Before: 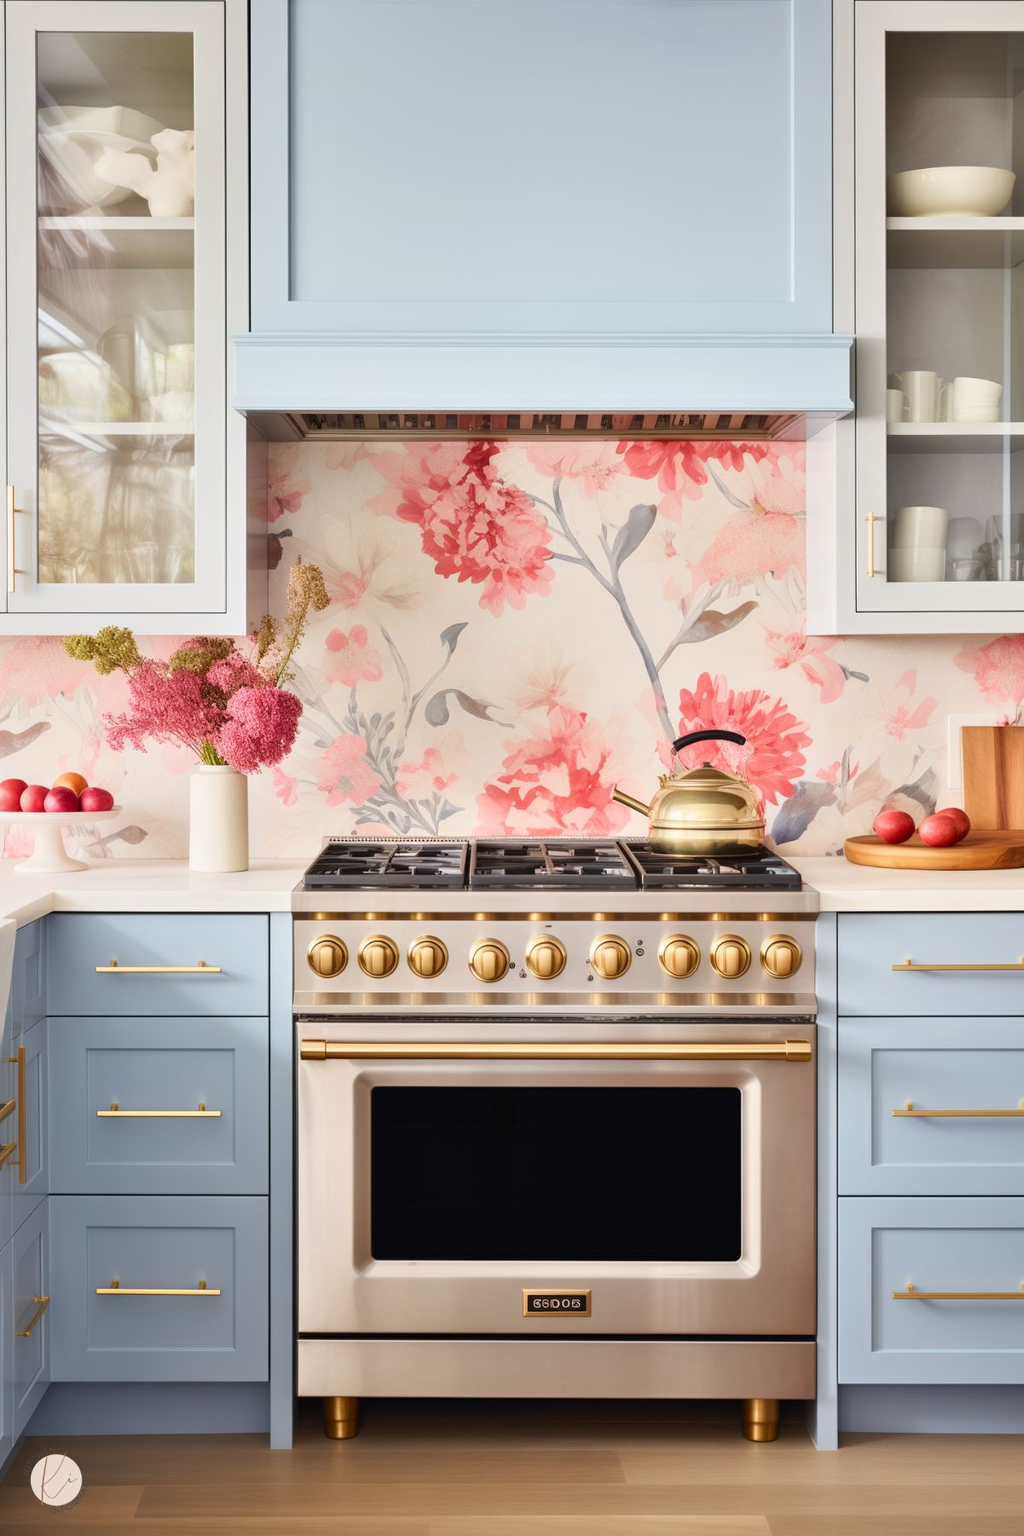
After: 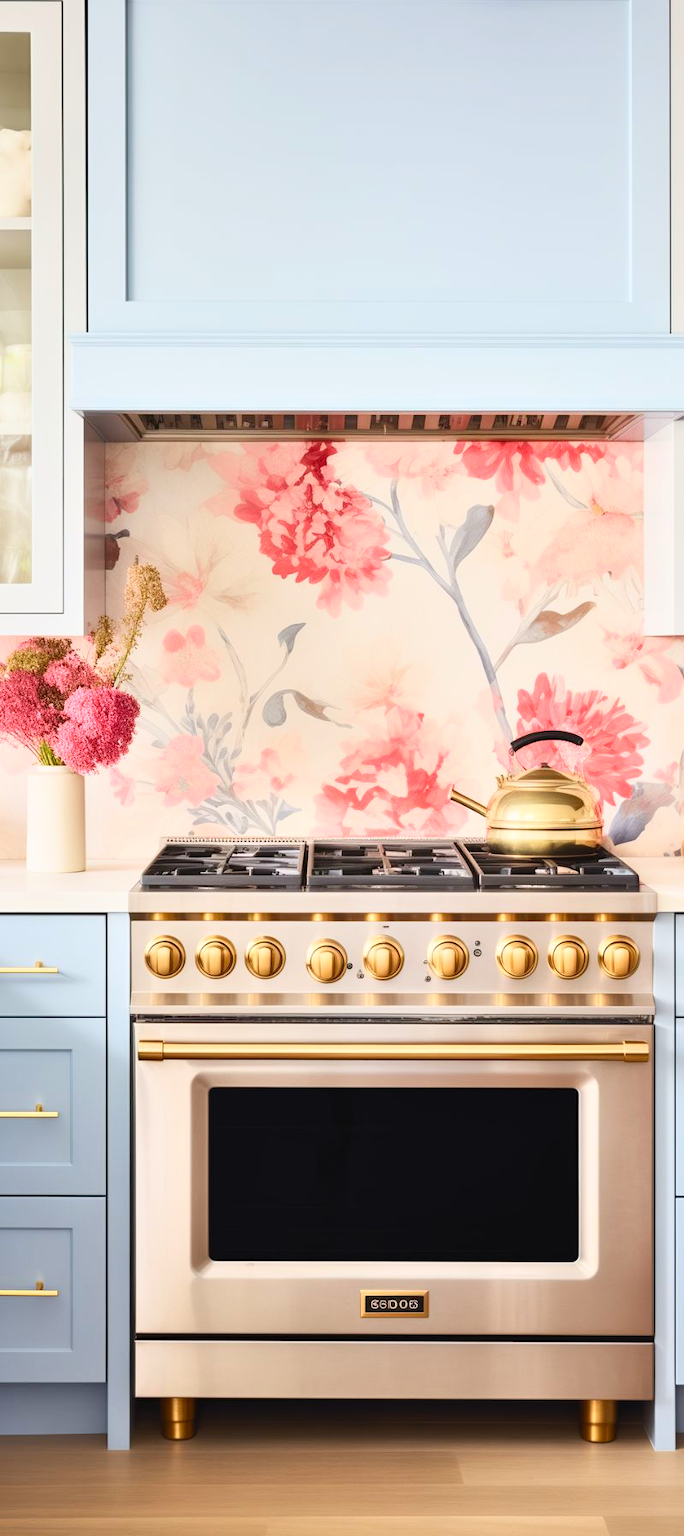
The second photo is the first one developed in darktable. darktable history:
crop and rotate: left 15.957%, right 17.22%
contrast brightness saturation: contrast 0.204, brightness 0.164, saturation 0.215
